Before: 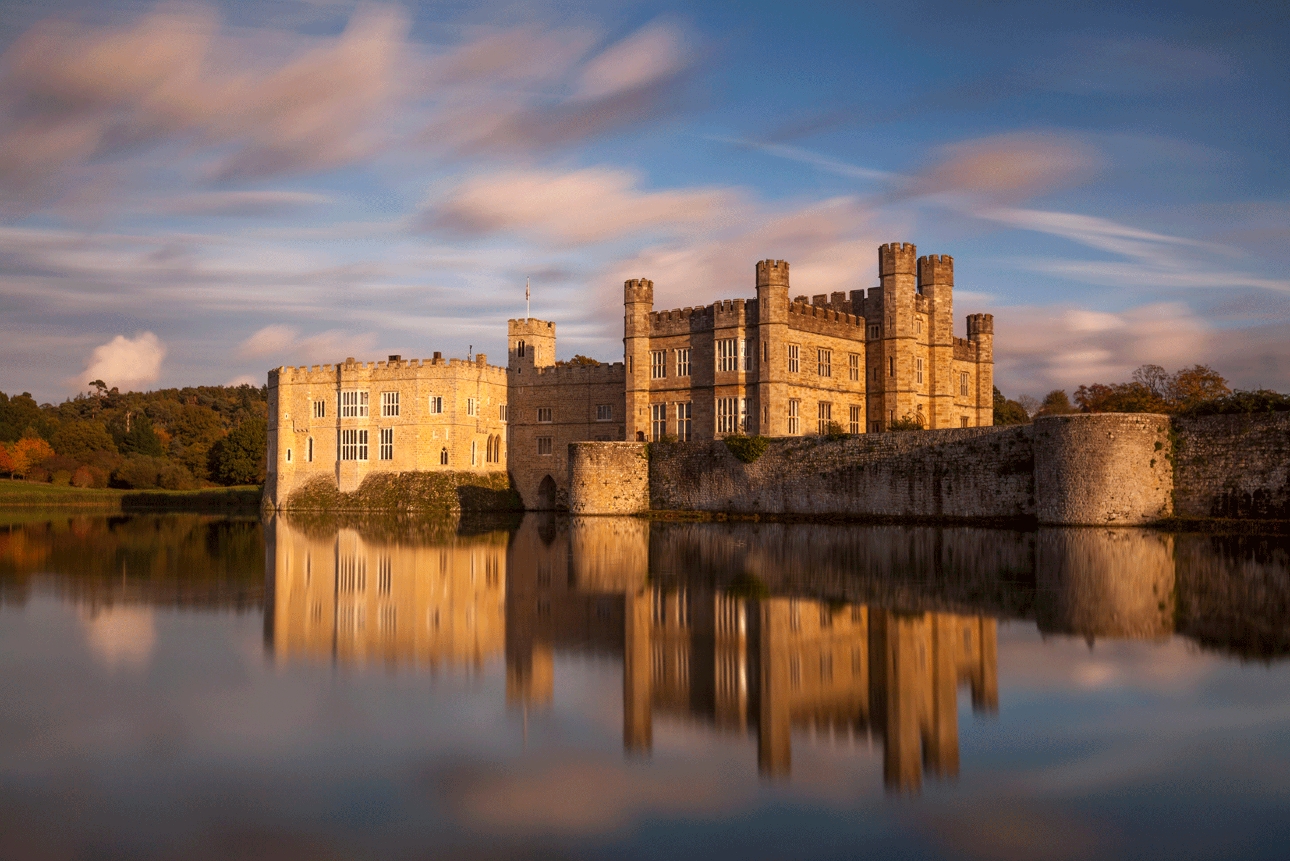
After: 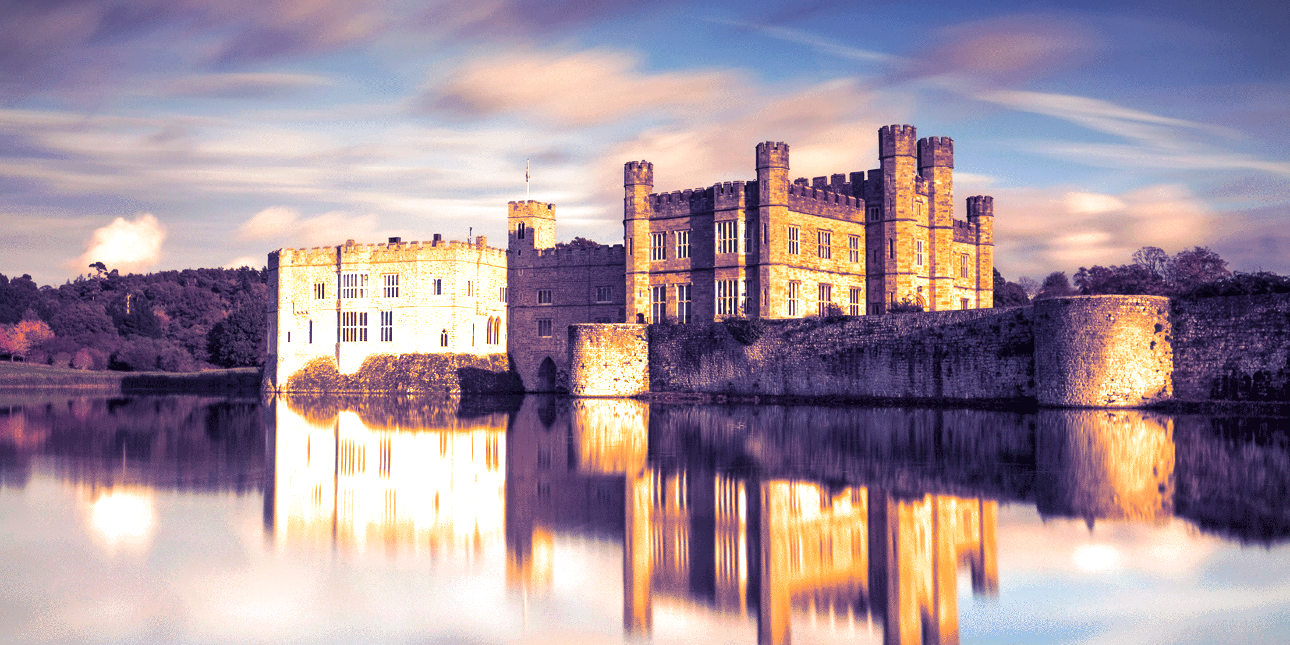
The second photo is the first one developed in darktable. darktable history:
split-toning: shadows › hue 242.67°, shadows › saturation 0.733, highlights › hue 45.33°, highlights › saturation 0.667, balance -53.304, compress 21.15%
vignetting: fall-off start 100%, brightness -0.282, width/height ratio 1.31
crop: top 13.819%, bottom 11.169%
graduated density: density -3.9 EV
